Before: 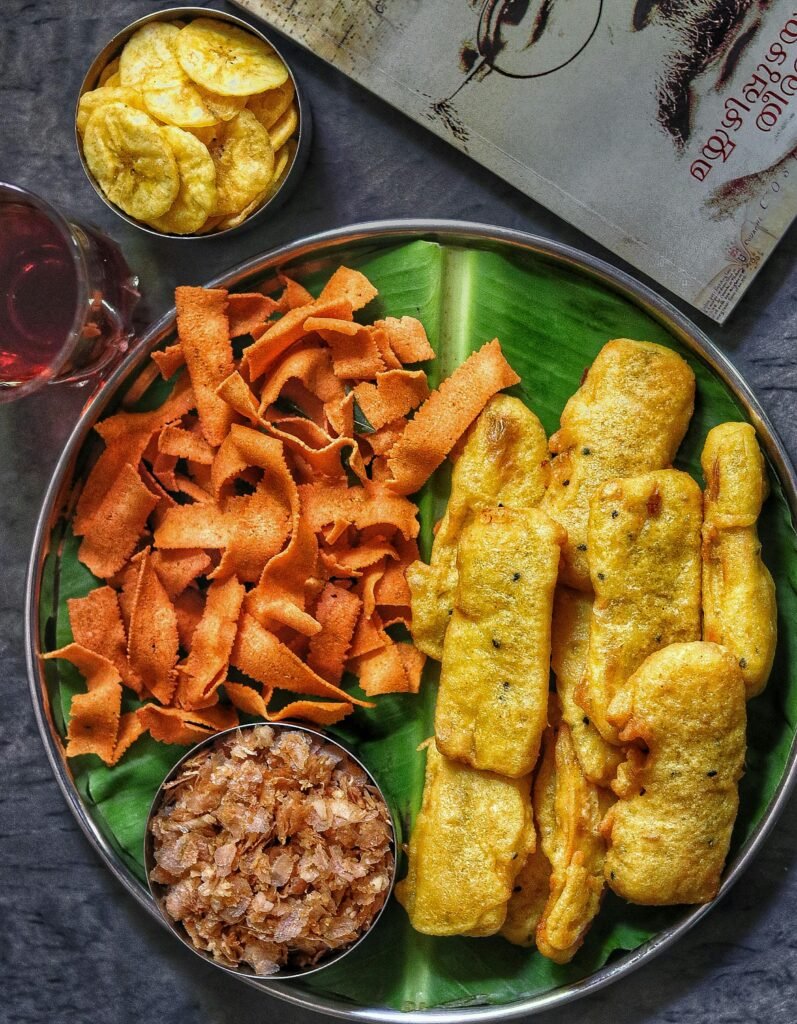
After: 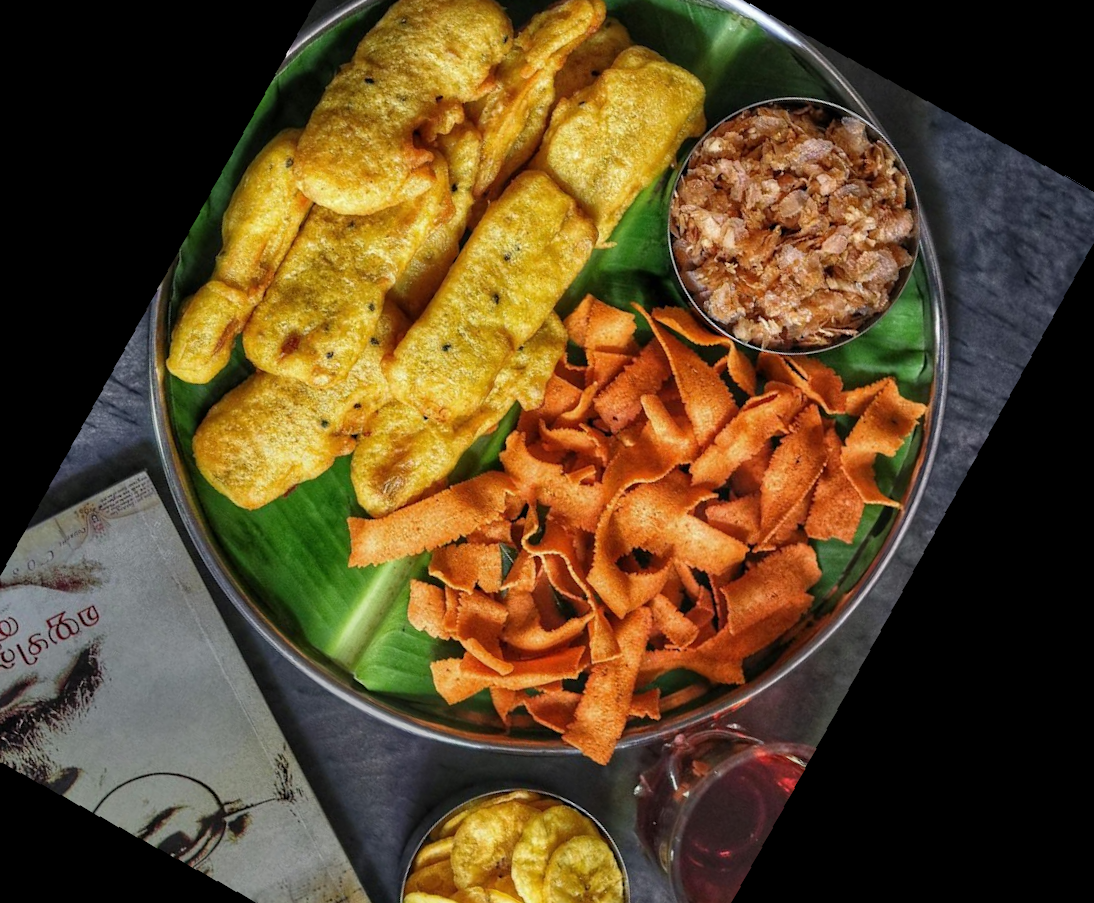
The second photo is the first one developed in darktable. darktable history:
rotate and perspective: rotation -2.56°, automatic cropping off
crop and rotate: angle 148.68°, left 9.111%, top 15.603%, right 4.588%, bottom 17.041%
